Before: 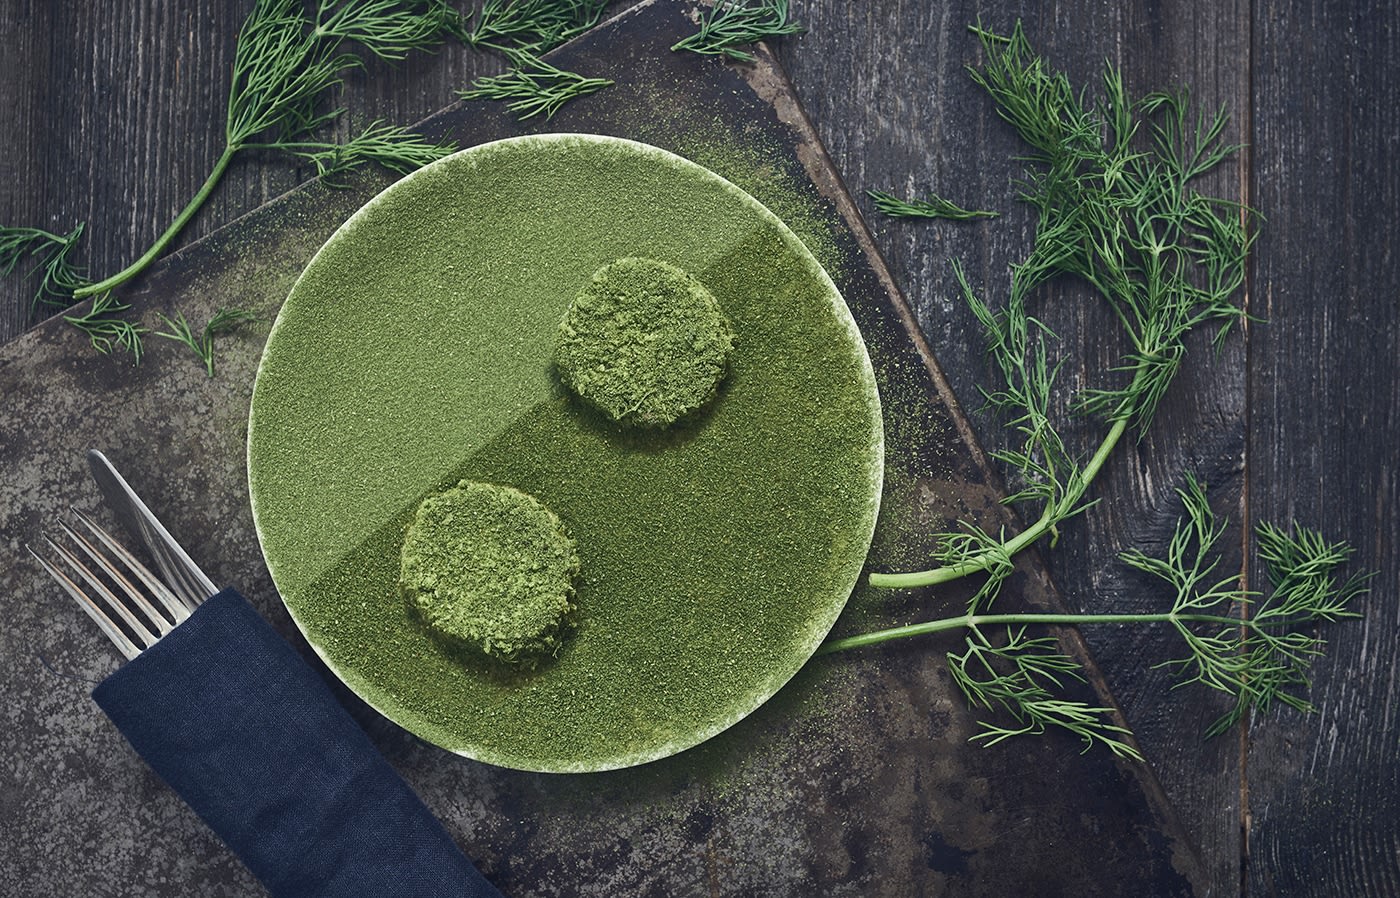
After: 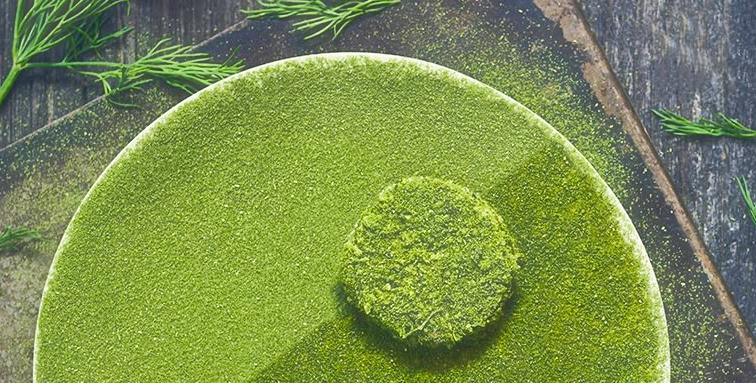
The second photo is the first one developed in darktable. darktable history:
shadows and highlights: on, module defaults
crop: left 15.288%, top 9.083%, right 30.709%, bottom 48.166%
exposure: exposure 0.195 EV, compensate exposure bias true, compensate highlight preservation false
haze removal: strength -0.1, compatibility mode true, adaptive false
color balance rgb: shadows lift › hue 84.78°, linear chroma grading › global chroma 14.405%, perceptual saturation grading › global saturation 29.411%, global vibrance 20%
tone curve: curves: ch0 [(0, 0) (0.051, 0.047) (0.102, 0.099) (0.258, 0.29) (0.442, 0.527) (0.695, 0.804) (0.88, 0.952) (1, 1)]; ch1 [(0, 0) (0.339, 0.298) (0.402, 0.363) (0.444, 0.415) (0.485, 0.469) (0.494, 0.493) (0.504, 0.501) (0.525, 0.534) (0.555, 0.593) (0.594, 0.648) (1, 1)]; ch2 [(0, 0) (0.48, 0.48) (0.504, 0.5) (0.535, 0.557) (0.581, 0.623) (0.649, 0.683) (0.824, 0.815) (1, 1)], preserve colors none
